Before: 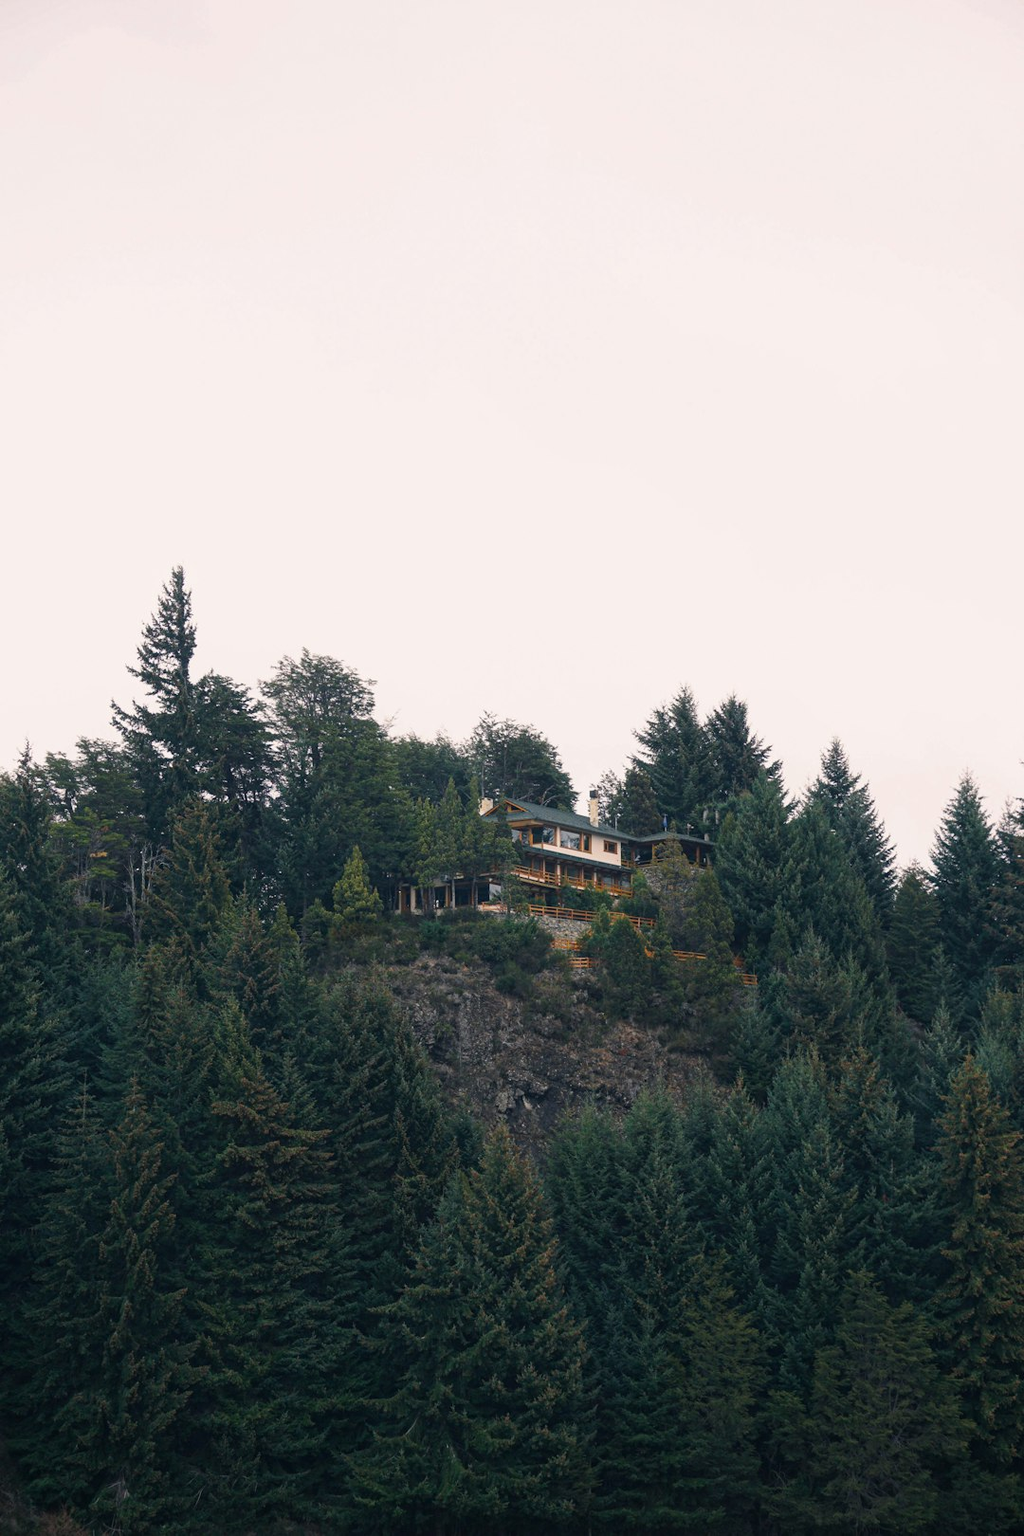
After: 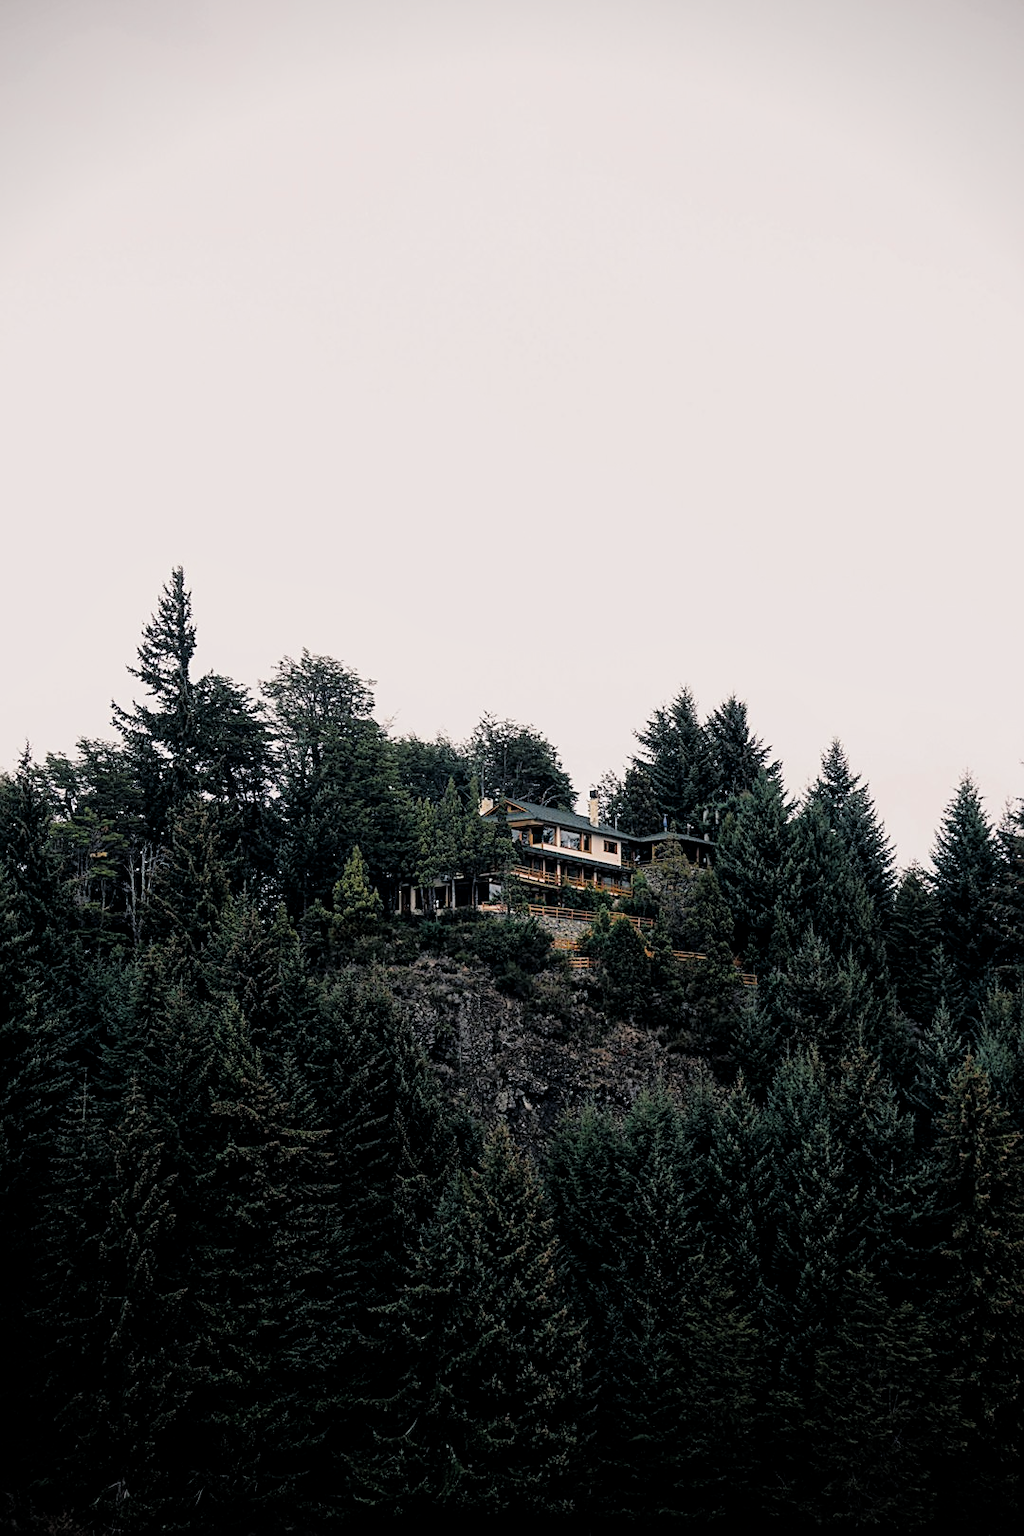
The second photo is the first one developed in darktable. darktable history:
local contrast: mode bilateral grid, contrast 20, coarseness 50, detail 120%, midtone range 0.2
vignetting: fall-off start 91.38%
filmic rgb: black relative exposure -3.9 EV, white relative exposure 3.15 EV, hardness 2.87
sharpen: on, module defaults
